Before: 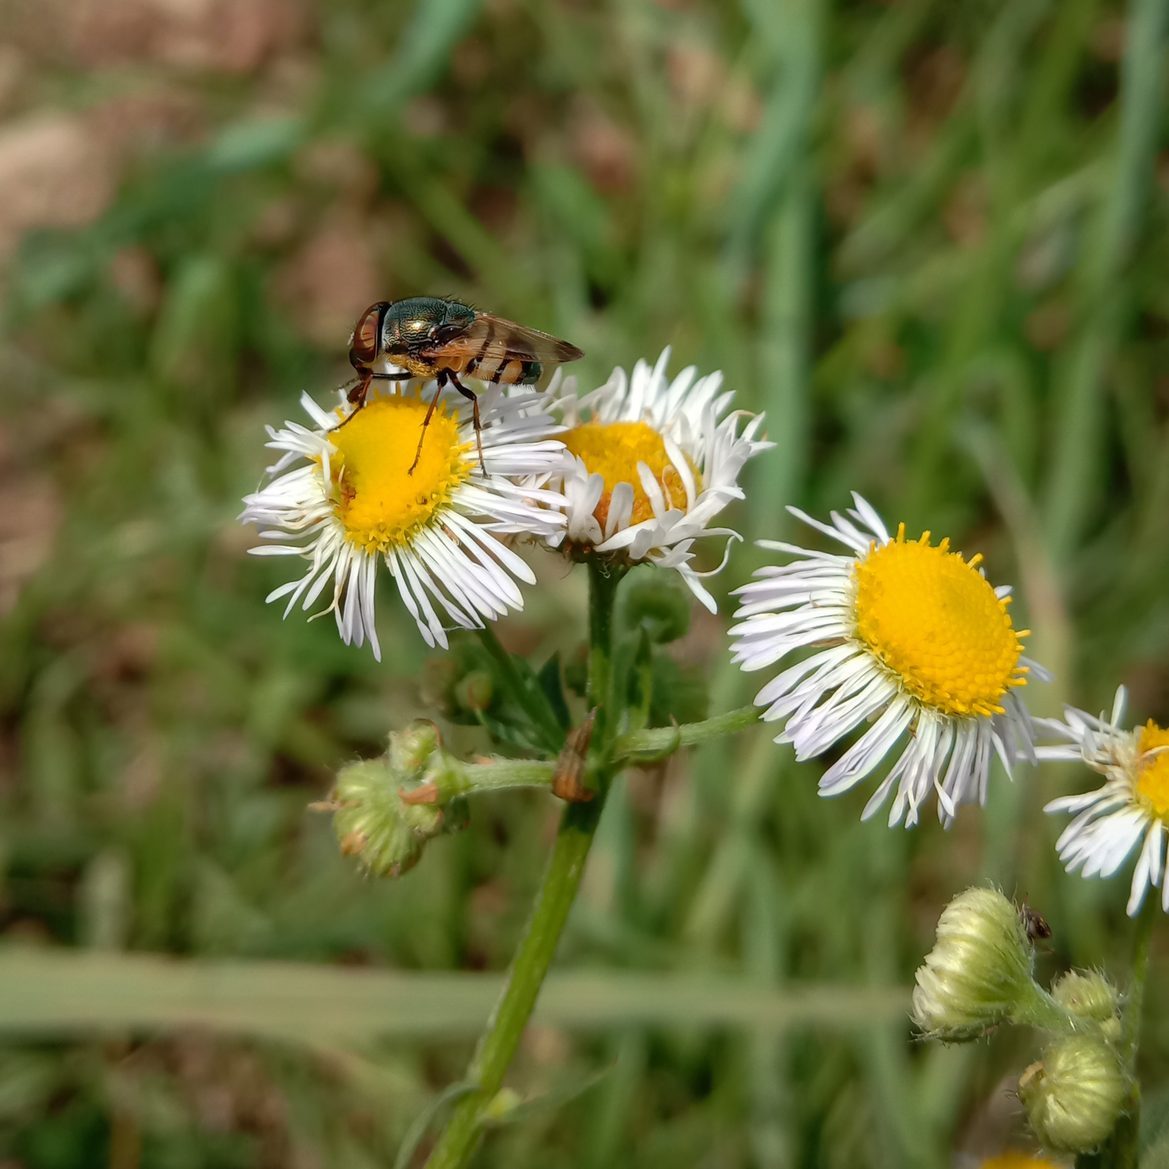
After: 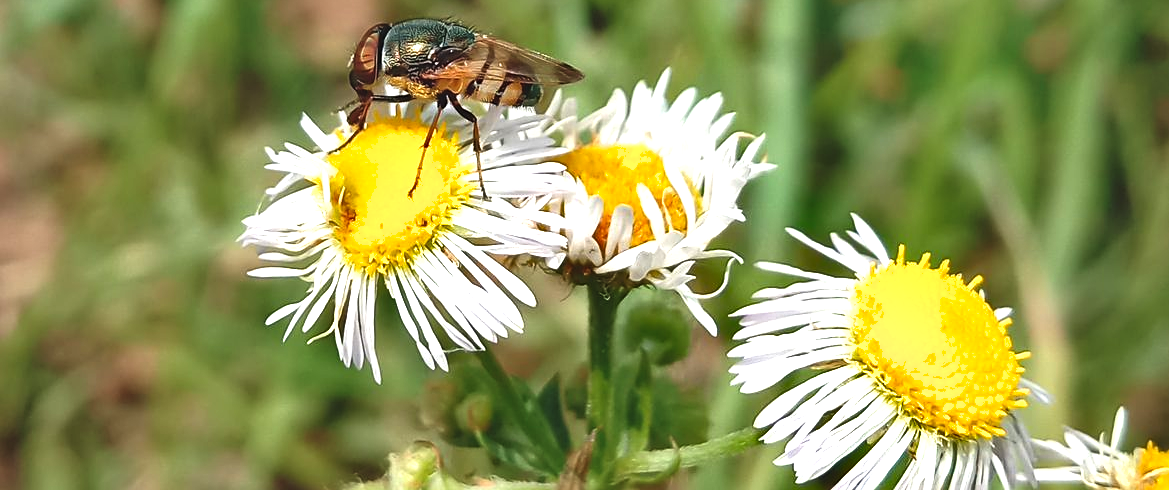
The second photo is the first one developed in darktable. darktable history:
crop and rotate: top 23.789%, bottom 34.295%
exposure: black level correction -0.006, exposure 1 EV, compensate highlight preservation false
shadows and highlights: shadows 59.33, highlights color adjustment 78.85%, soften with gaussian
sharpen: on, module defaults
